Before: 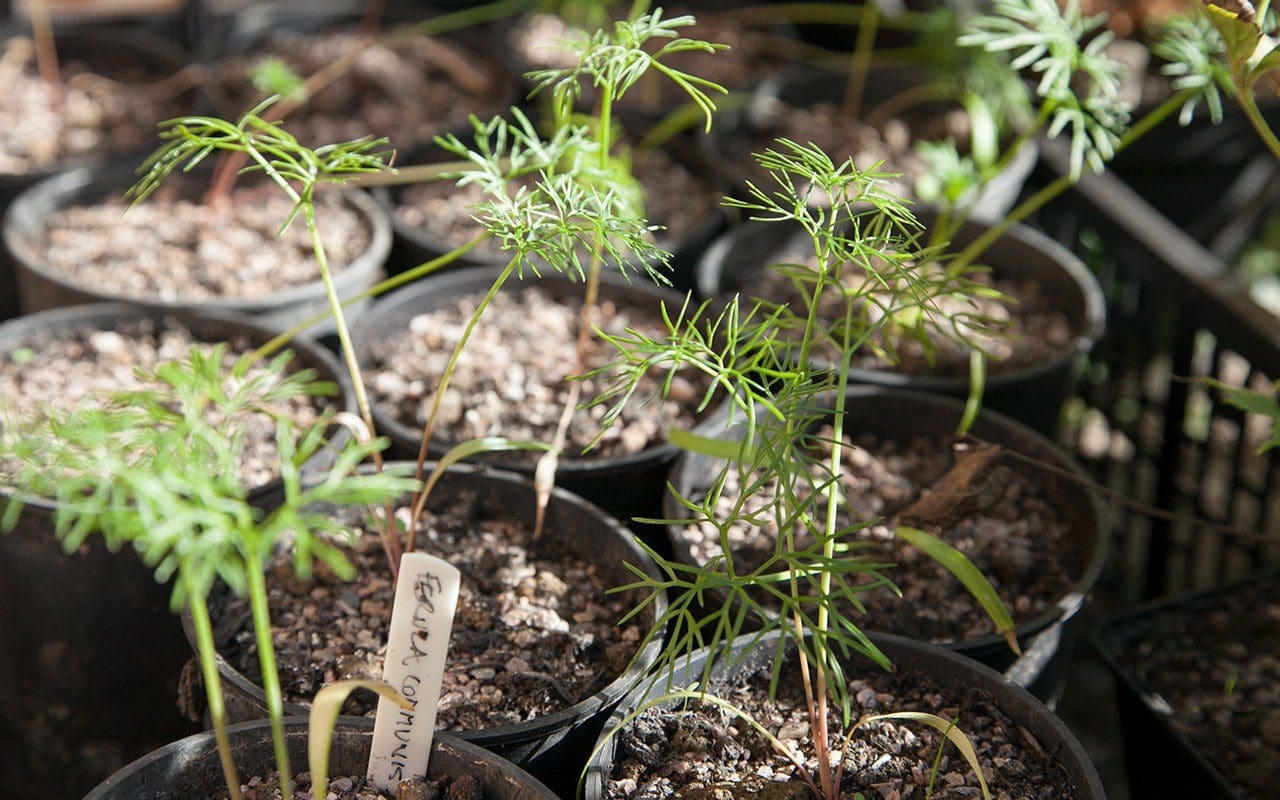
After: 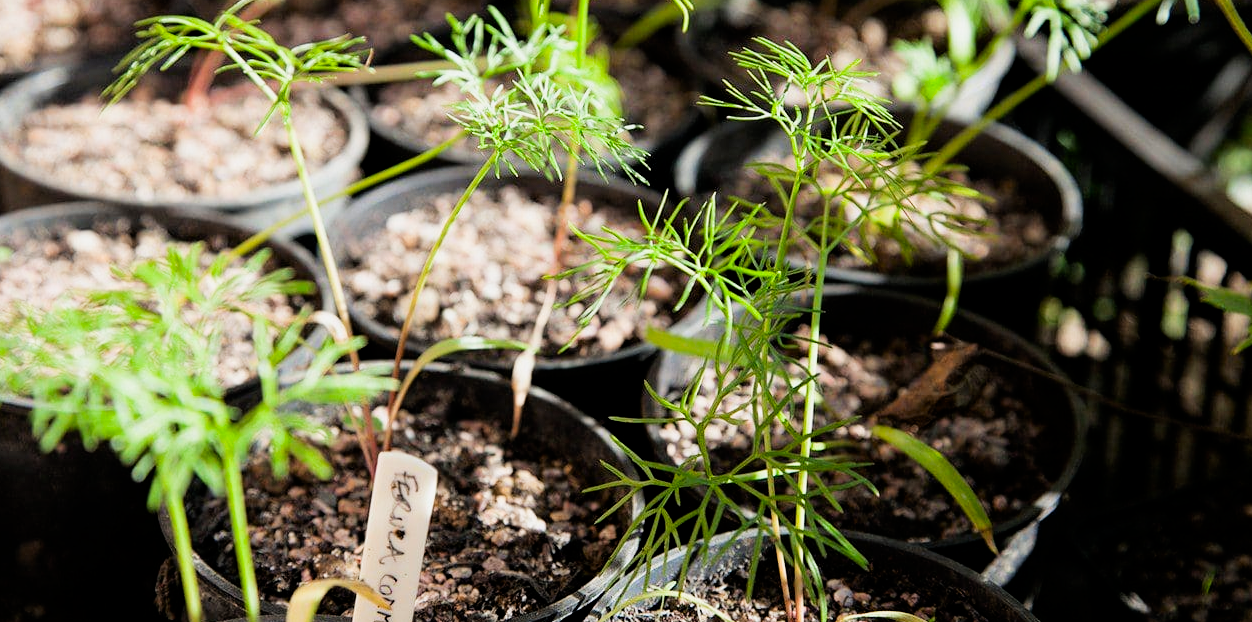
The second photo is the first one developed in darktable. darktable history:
contrast brightness saturation: brightness -0.026, saturation 0.366
exposure: exposure 0.358 EV, compensate highlight preservation false
crop and rotate: left 1.829%, top 12.731%, right 0.302%, bottom 9.493%
filmic rgb: black relative exposure -5.11 EV, white relative exposure 3.54 EV, hardness 3.18, contrast 1.296, highlights saturation mix -49.83%
